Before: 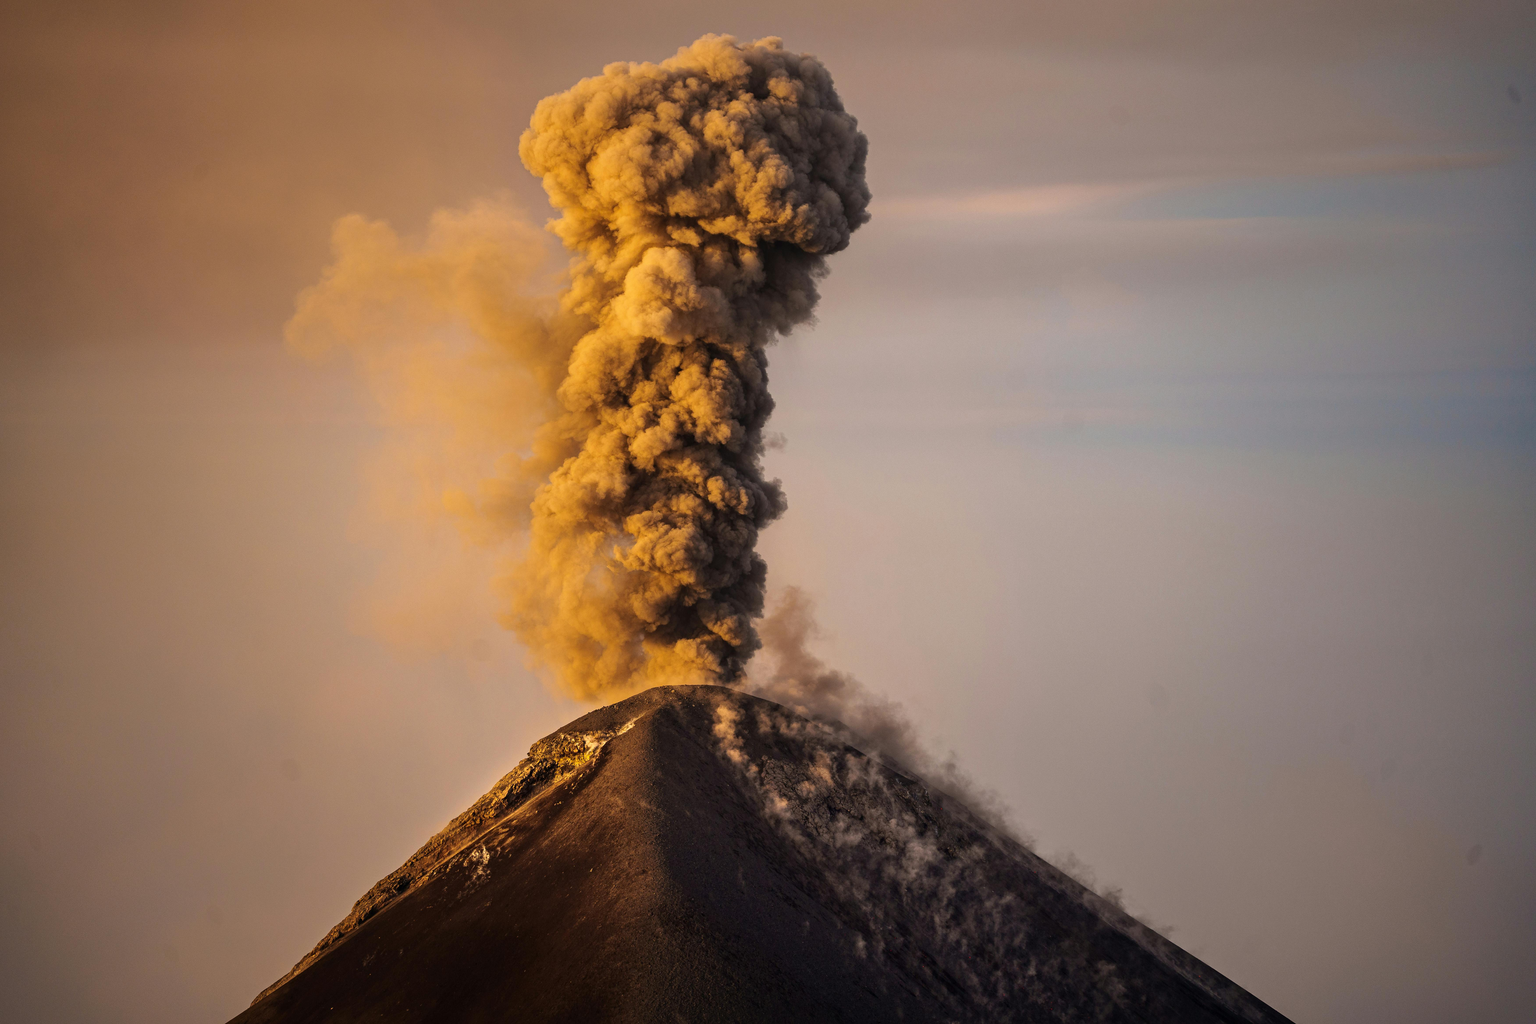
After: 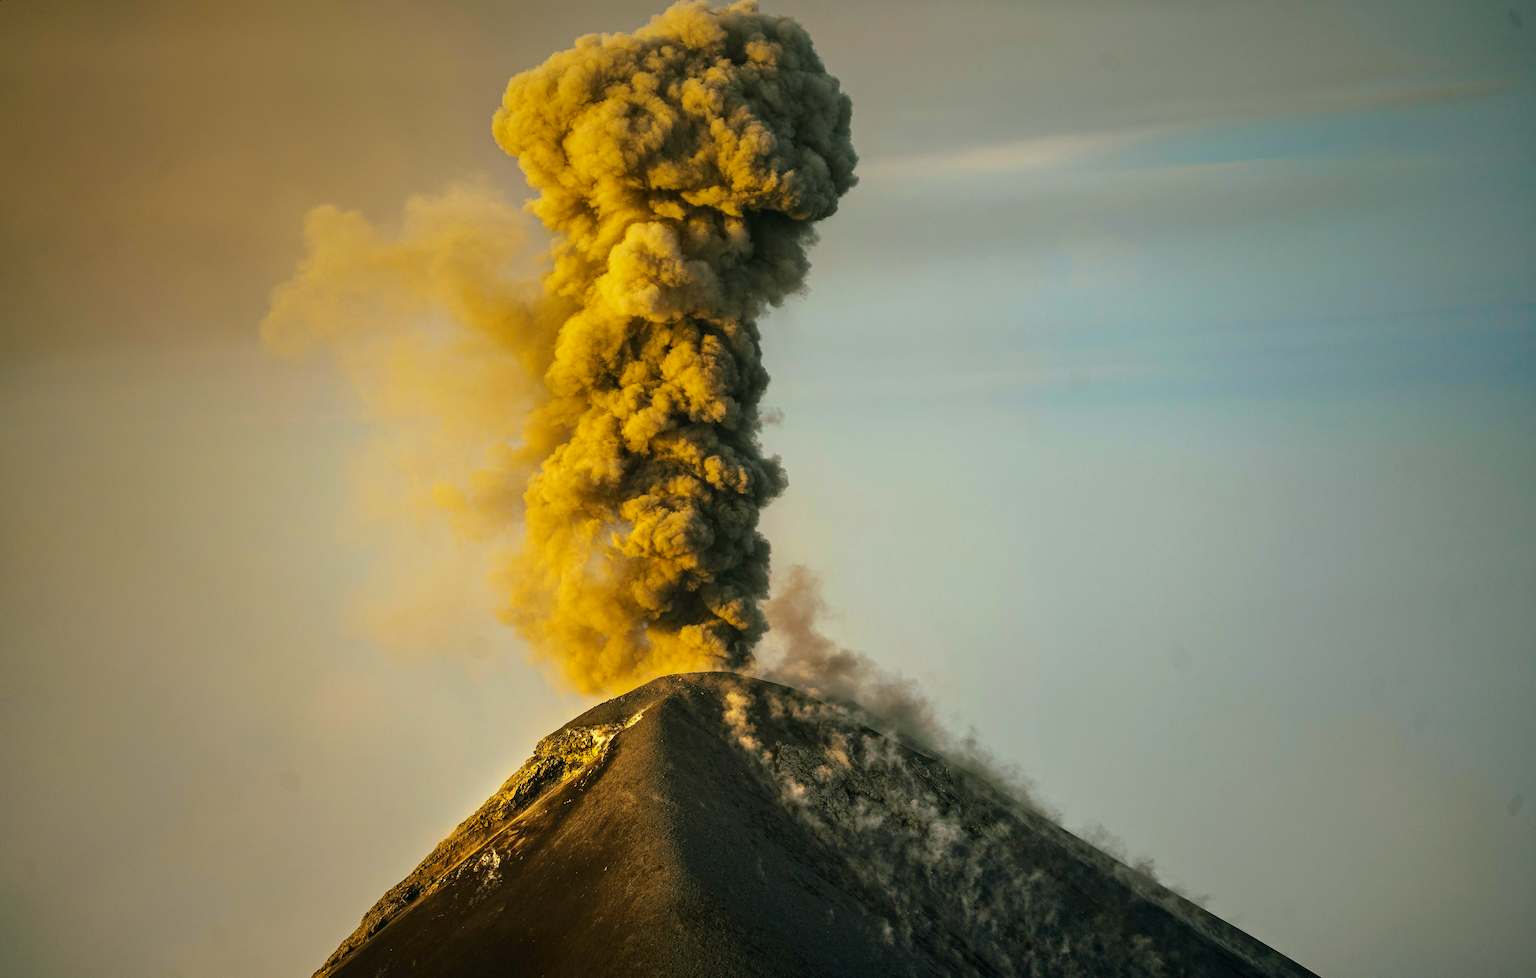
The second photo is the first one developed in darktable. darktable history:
rotate and perspective: rotation -3°, crop left 0.031, crop right 0.968, crop top 0.07, crop bottom 0.93
exposure: exposure 0.496 EV, compensate highlight preservation false
color balance rgb: shadows lift › chroma 11.71%, shadows lift › hue 133.46°, highlights gain › chroma 4%, highlights gain › hue 200.2°, perceptual saturation grading › global saturation 18.05%
graduated density: on, module defaults
white balance: red 1, blue 1
